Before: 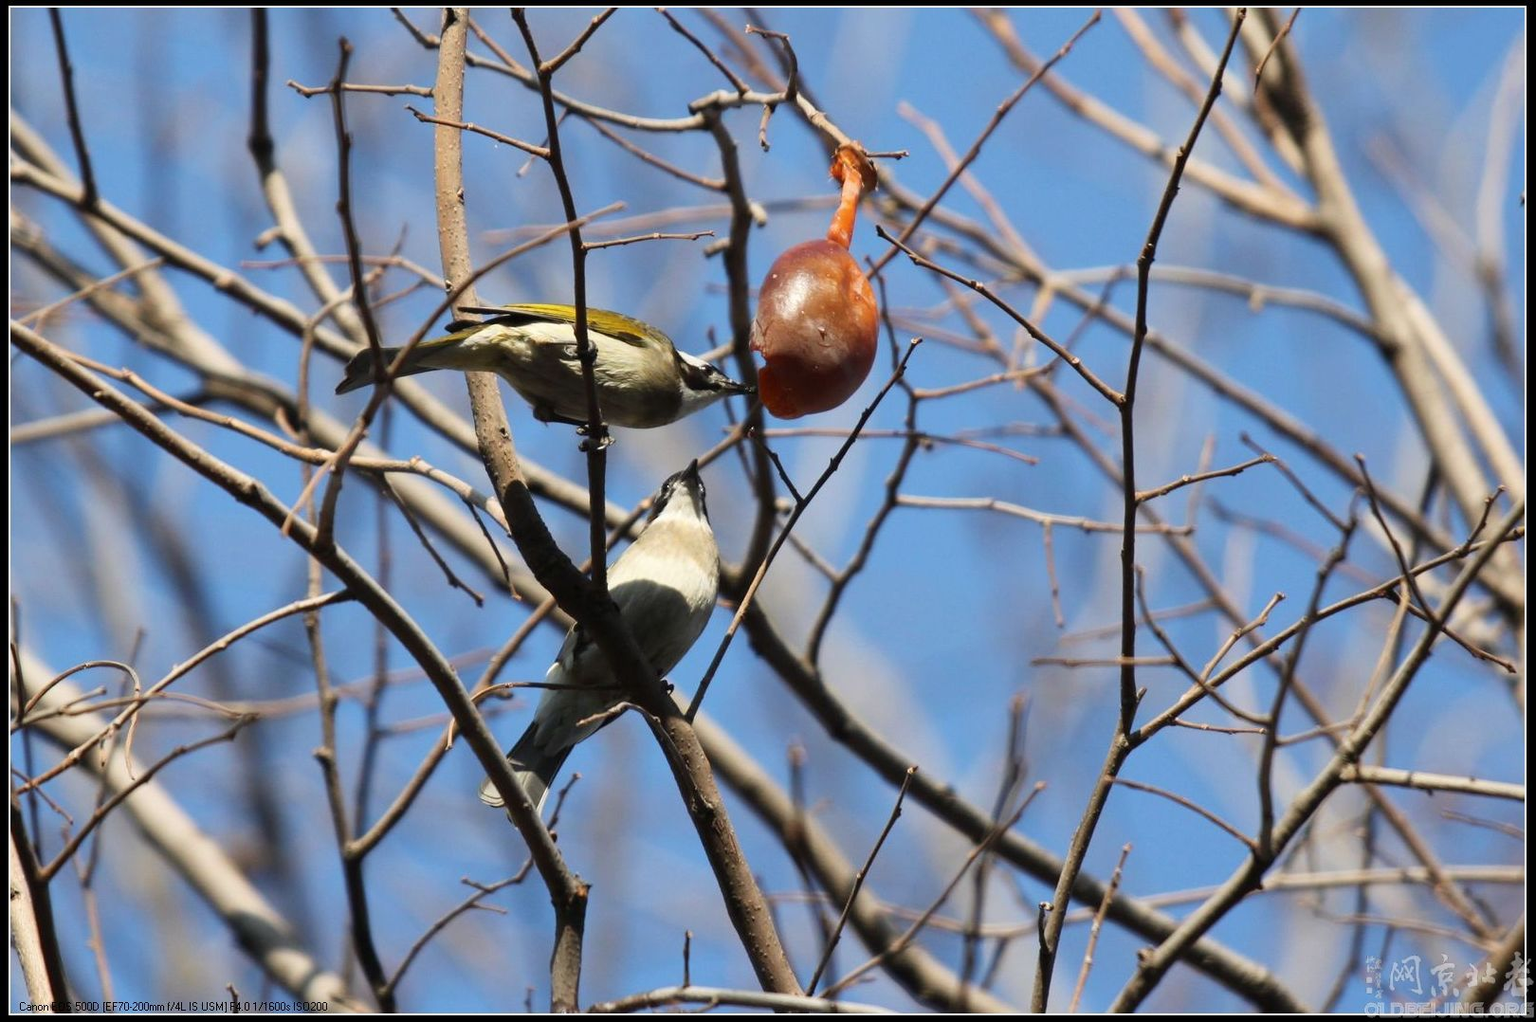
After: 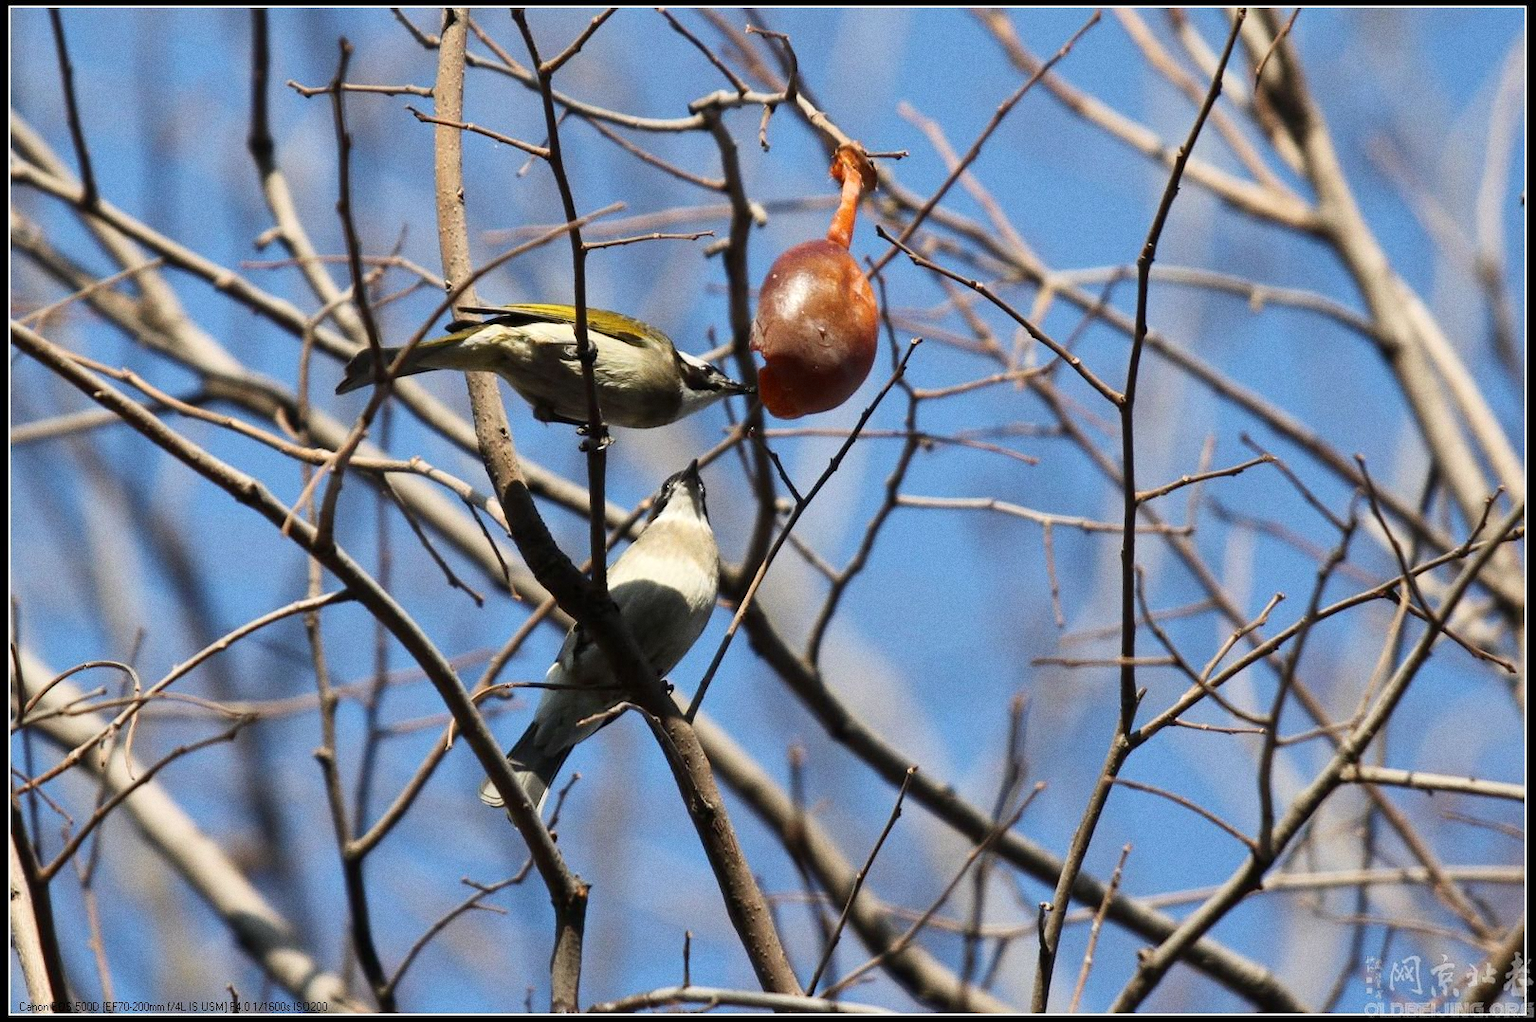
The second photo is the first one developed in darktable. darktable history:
local contrast: mode bilateral grid, contrast 20, coarseness 50, detail 120%, midtone range 0.2
grain: coarseness 0.09 ISO
